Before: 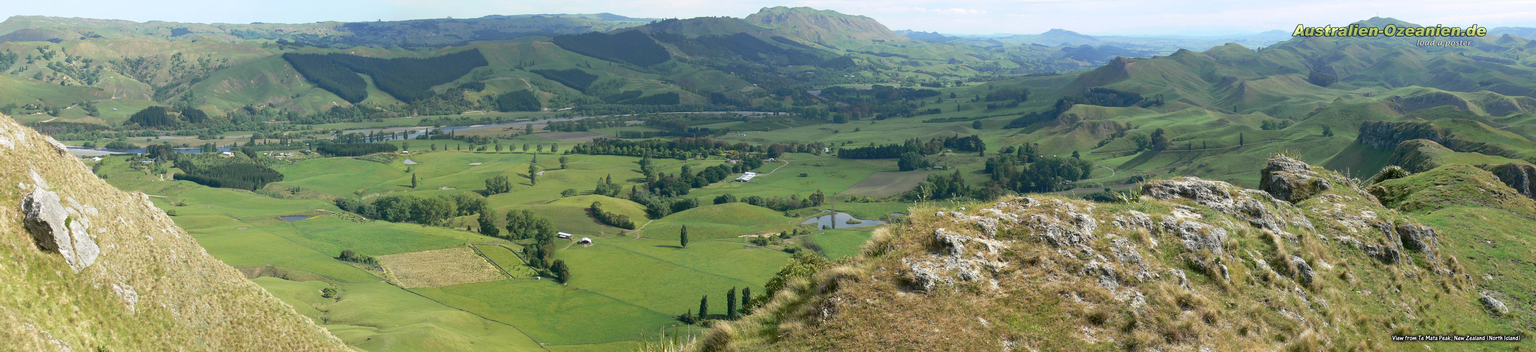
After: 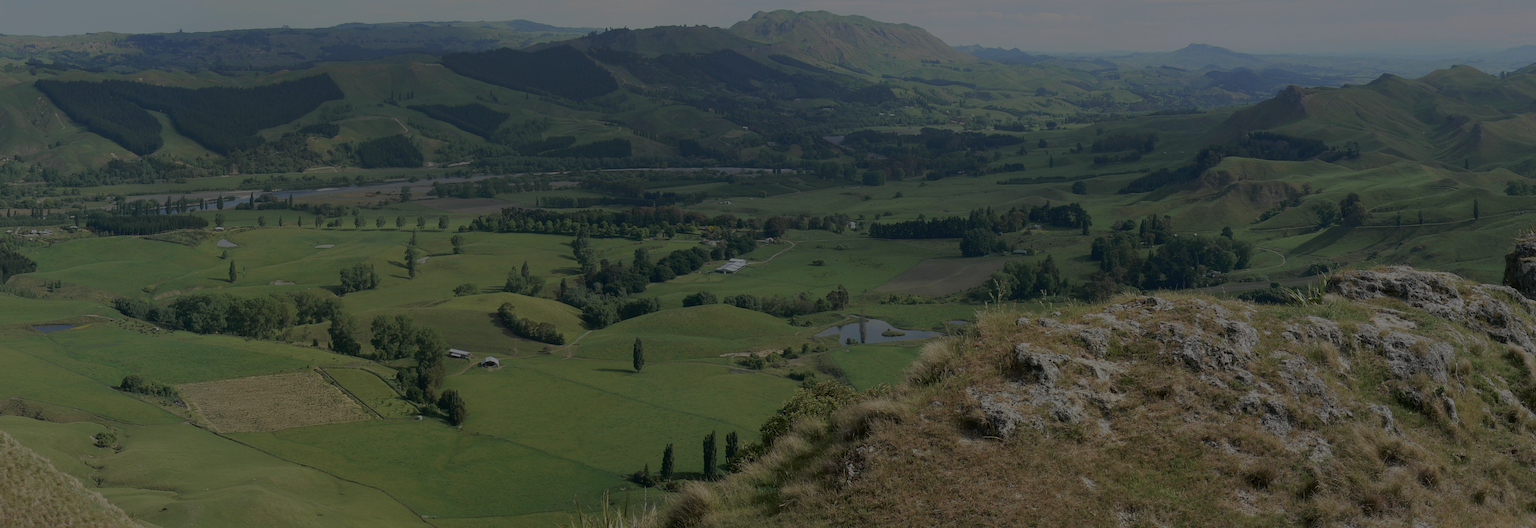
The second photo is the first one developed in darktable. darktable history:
crop: left 16.899%, right 16.556%
color balance rgb: perceptual brilliance grading › global brilliance -48.39%
